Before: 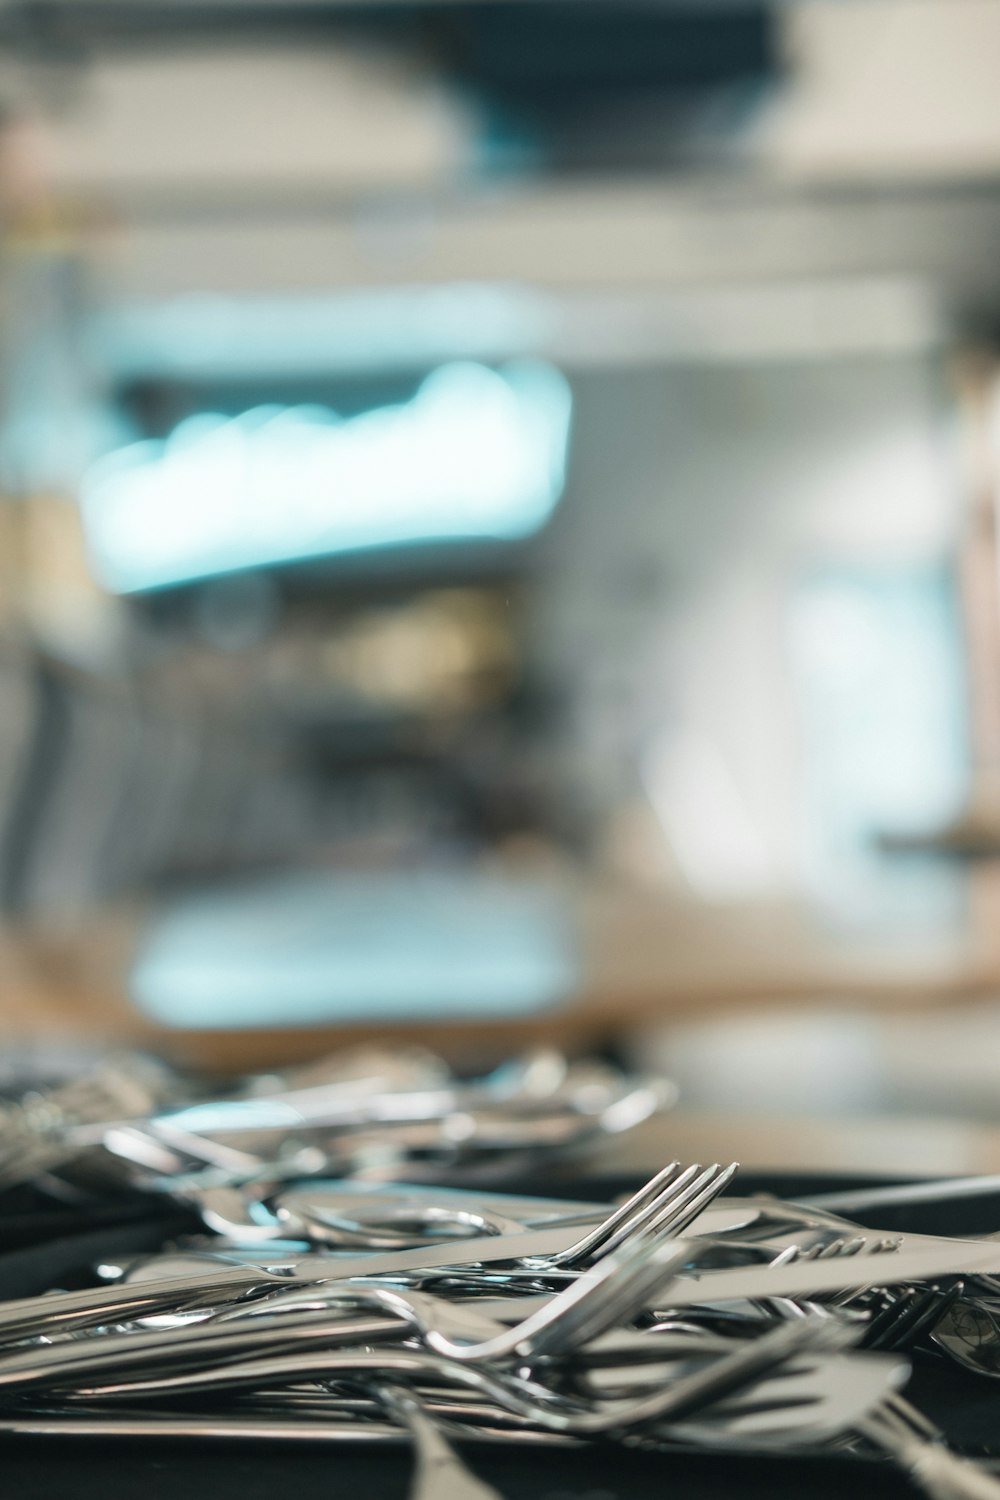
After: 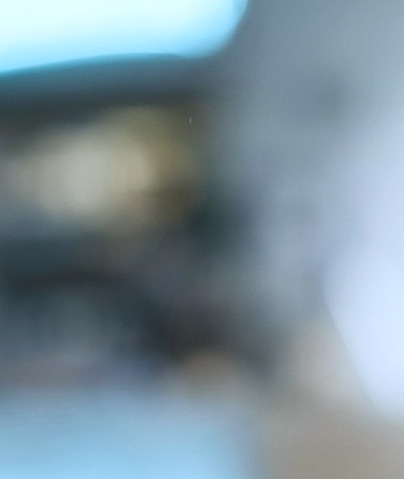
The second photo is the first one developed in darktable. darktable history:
white balance: red 0.926, green 1.003, blue 1.133
crop: left 31.751%, top 32.172%, right 27.8%, bottom 35.83%
sharpen: on, module defaults
